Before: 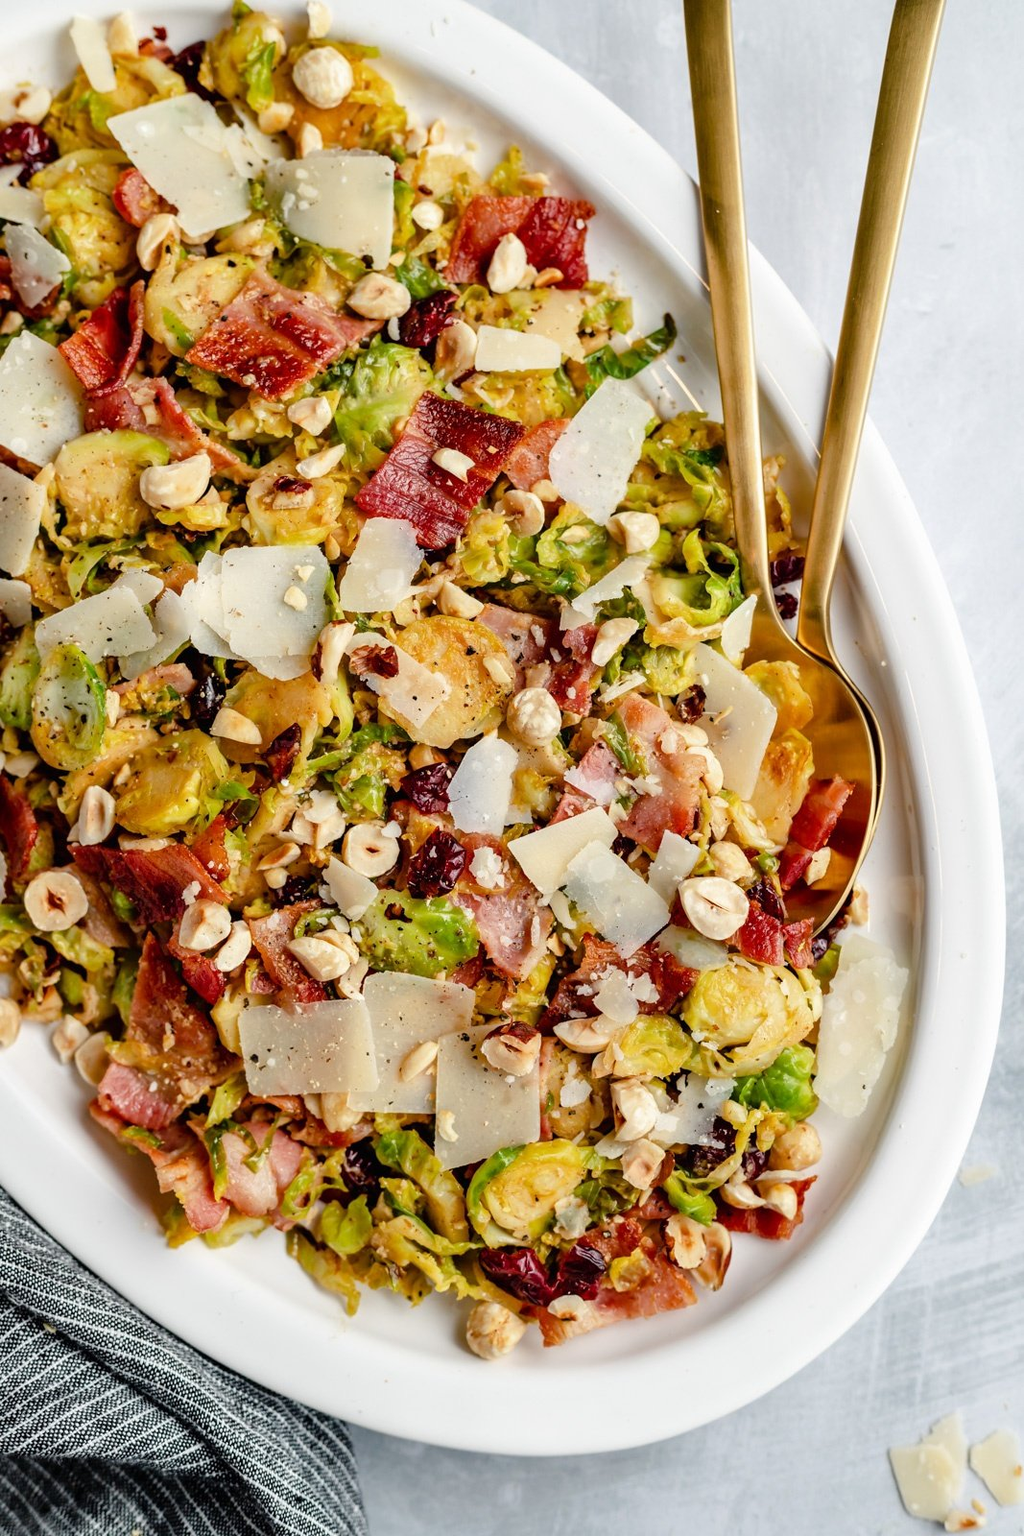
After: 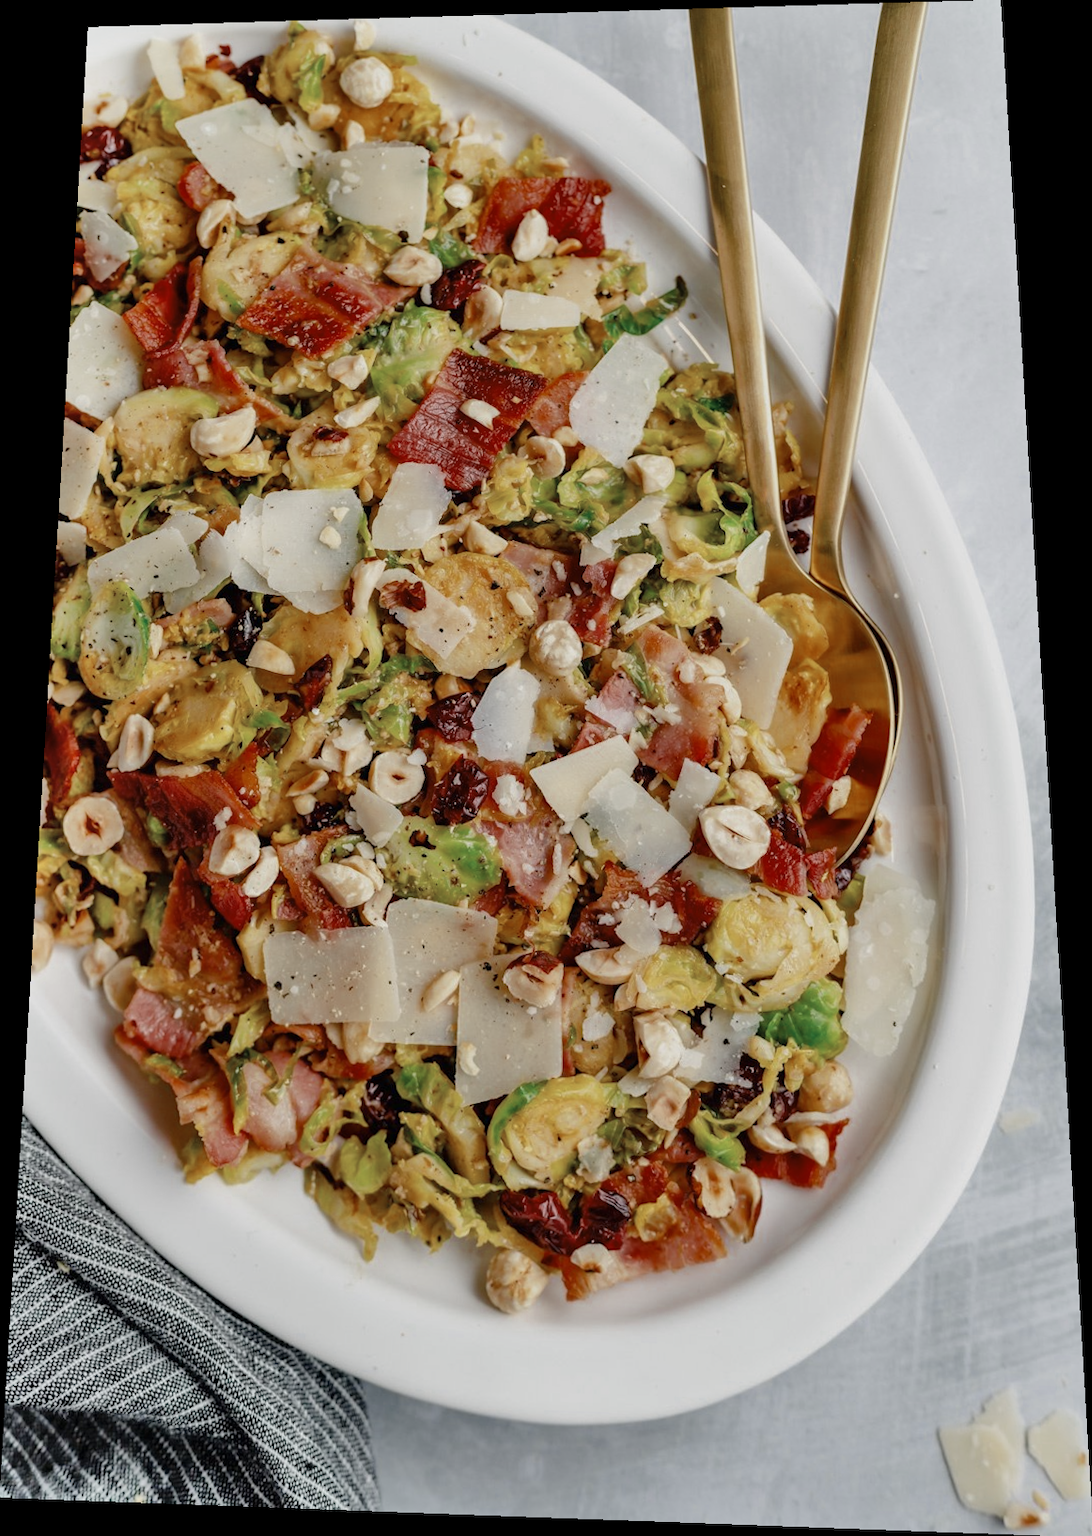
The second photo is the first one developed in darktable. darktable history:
shadows and highlights: shadows 52.34, highlights -28.23, soften with gaussian
rotate and perspective: rotation 0.128°, lens shift (vertical) -0.181, lens shift (horizontal) -0.044, shear 0.001, automatic cropping off
color balance rgb: saturation formula JzAzBz (2021)
color zones: curves: ch0 [(0, 0.5) (0.125, 0.4) (0.25, 0.5) (0.375, 0.4) (0.5, 0.4) (0.625, 0.35) (0.75, 0.35) (0.875, 0.5)]; ch1 [(0, 0.35) (0.125, 0.45) (0.25, 0.35) (0.375, 0.35) (0.5, 0.35) (0.625, 0.35) (0.75, 0.45) (0.875, 0.35)]; ch2 [(0, 0.6) (0.125, 0.5) (0.25, 0.5) (0.375, 0.6) (0.5, 0.6) (0.625, 0.5) (0.75, 0.5) (0.875, 0.5)]
tone equalizer: -8 EV 0.25 EV, -7 EV 0.417 EV, -6 EV 0.417 EV, -5 EV 0.25 EV, -3 EV -0.25 EV, -2 EV -0.417 EV, -1 EV -0.417 EV, +0 EV -0.25 EV, edges refinement/feathering 500, mask exposure compensation -1.57 EV, preserve details guided filter
